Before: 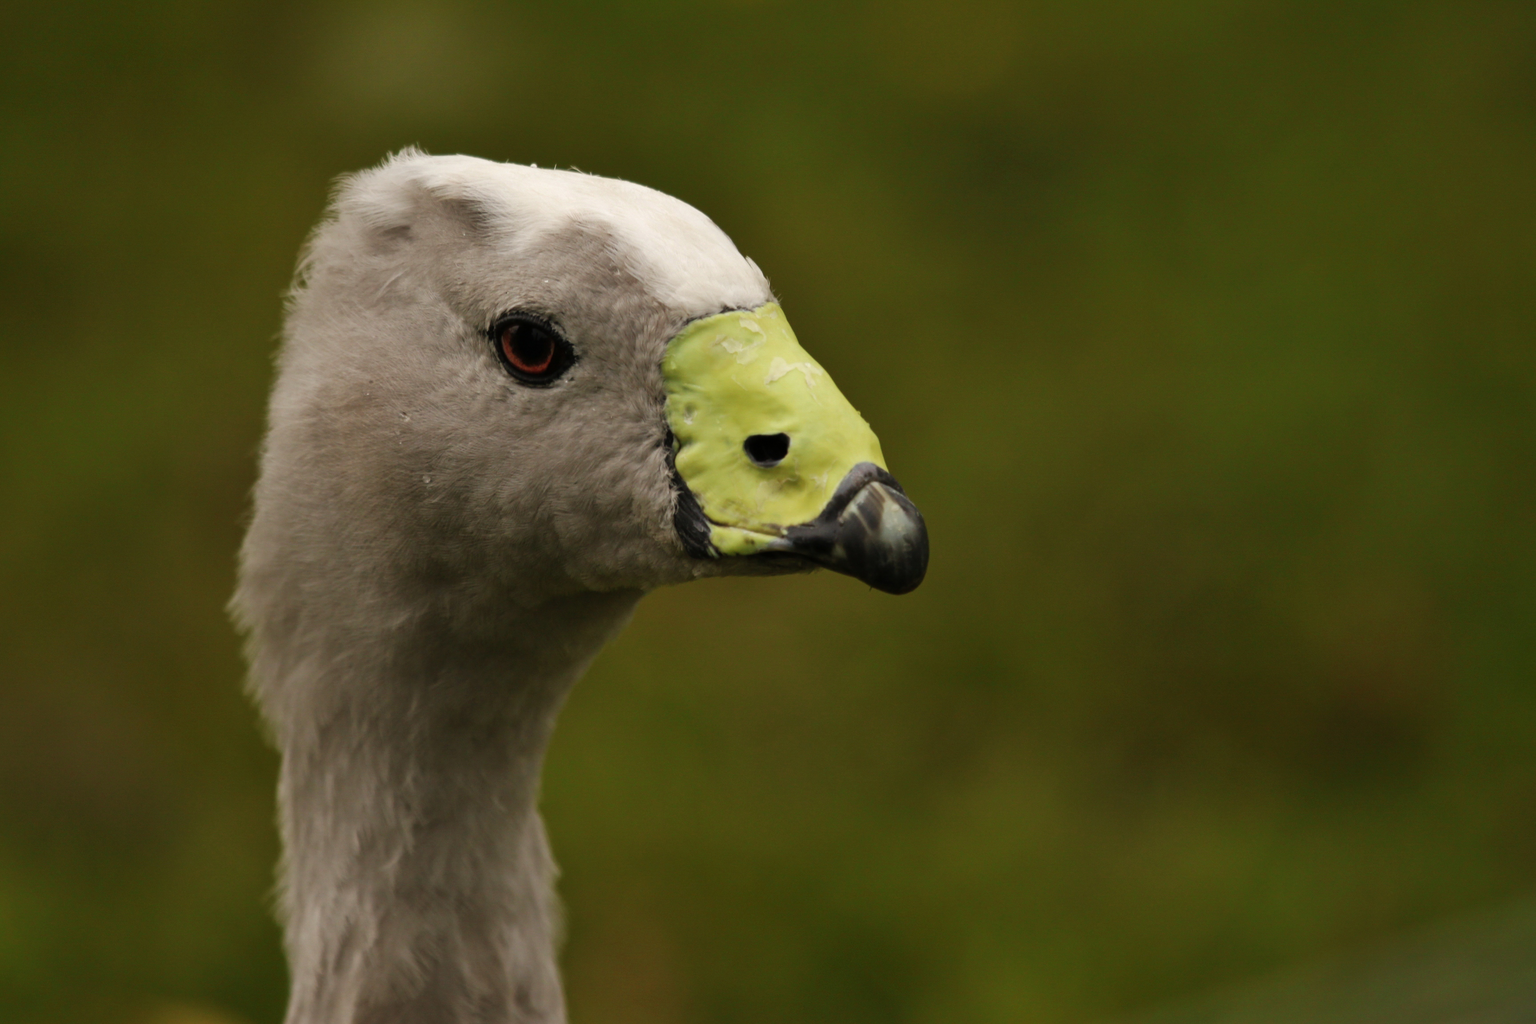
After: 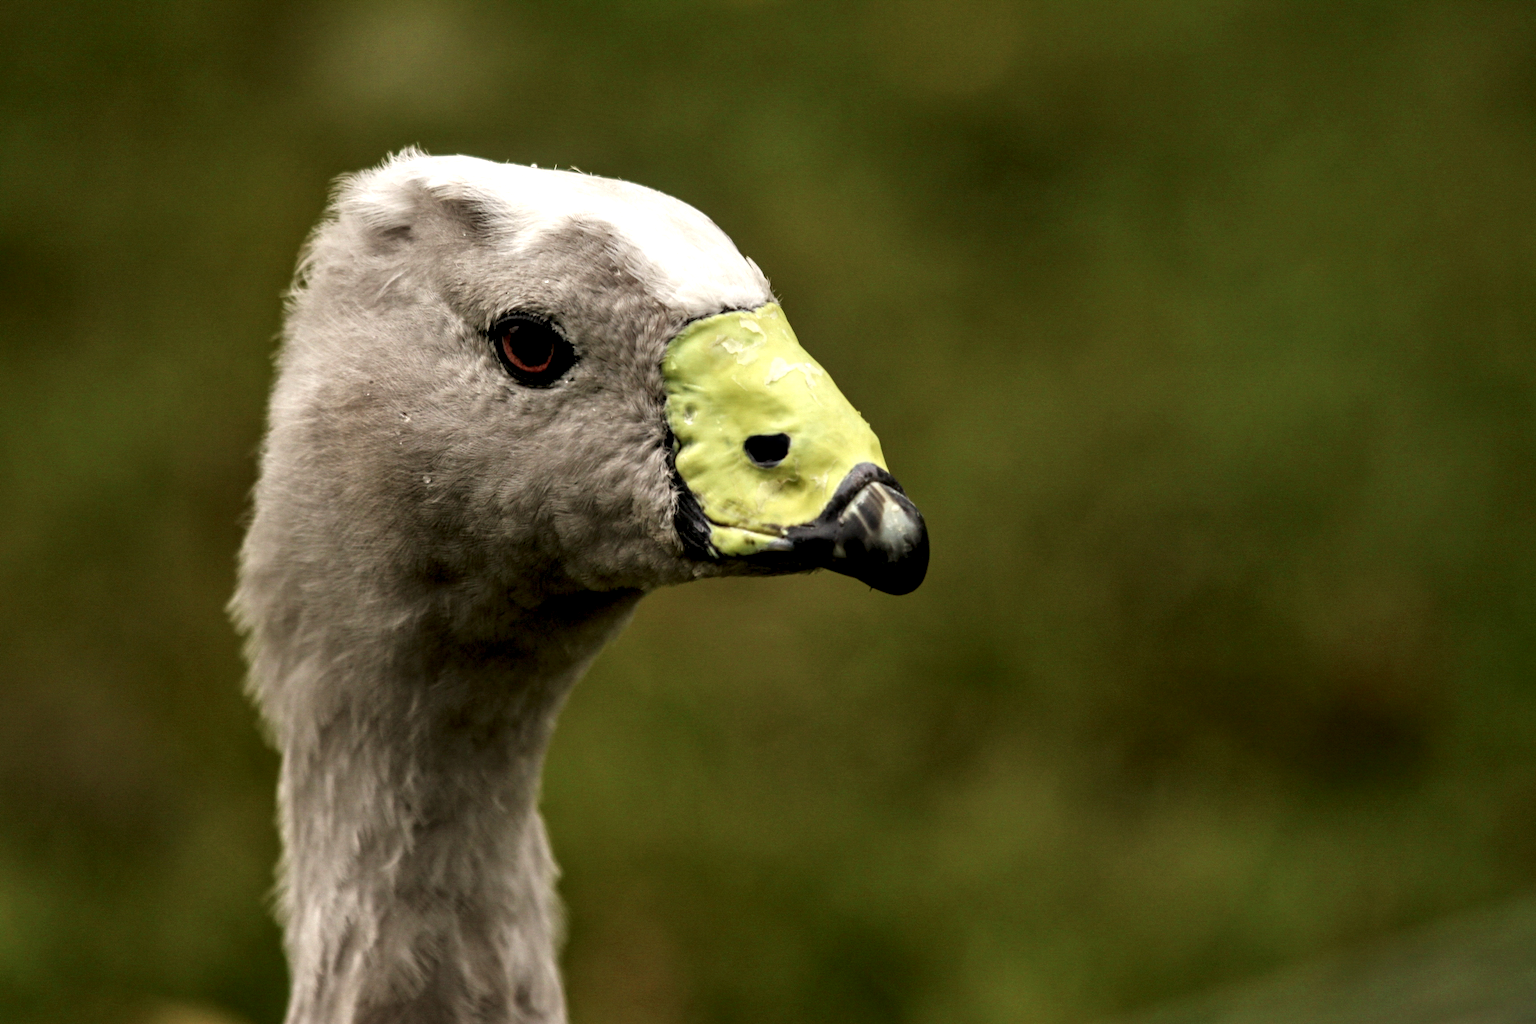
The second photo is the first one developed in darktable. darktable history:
local contrast: highlights 19%, detail 186%
contrast equalizer: octaves 7, y [[0.6 ×6], [0.55 ×6], [0 ×6], [0 ×6], [0 ×6]], mix 0.3
